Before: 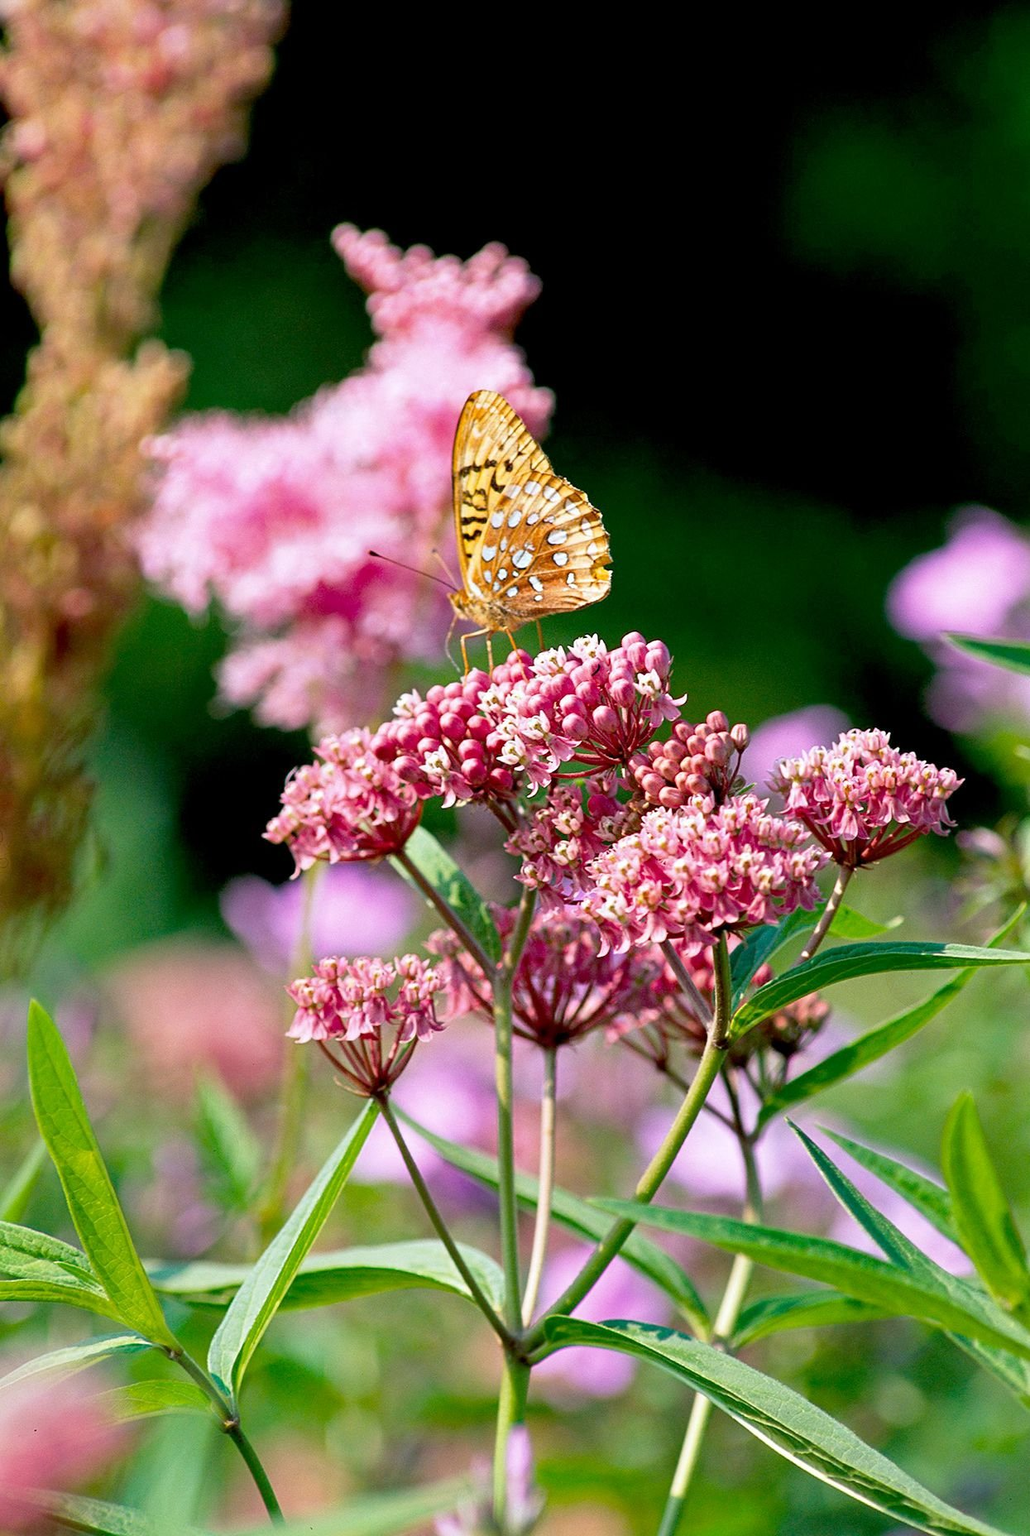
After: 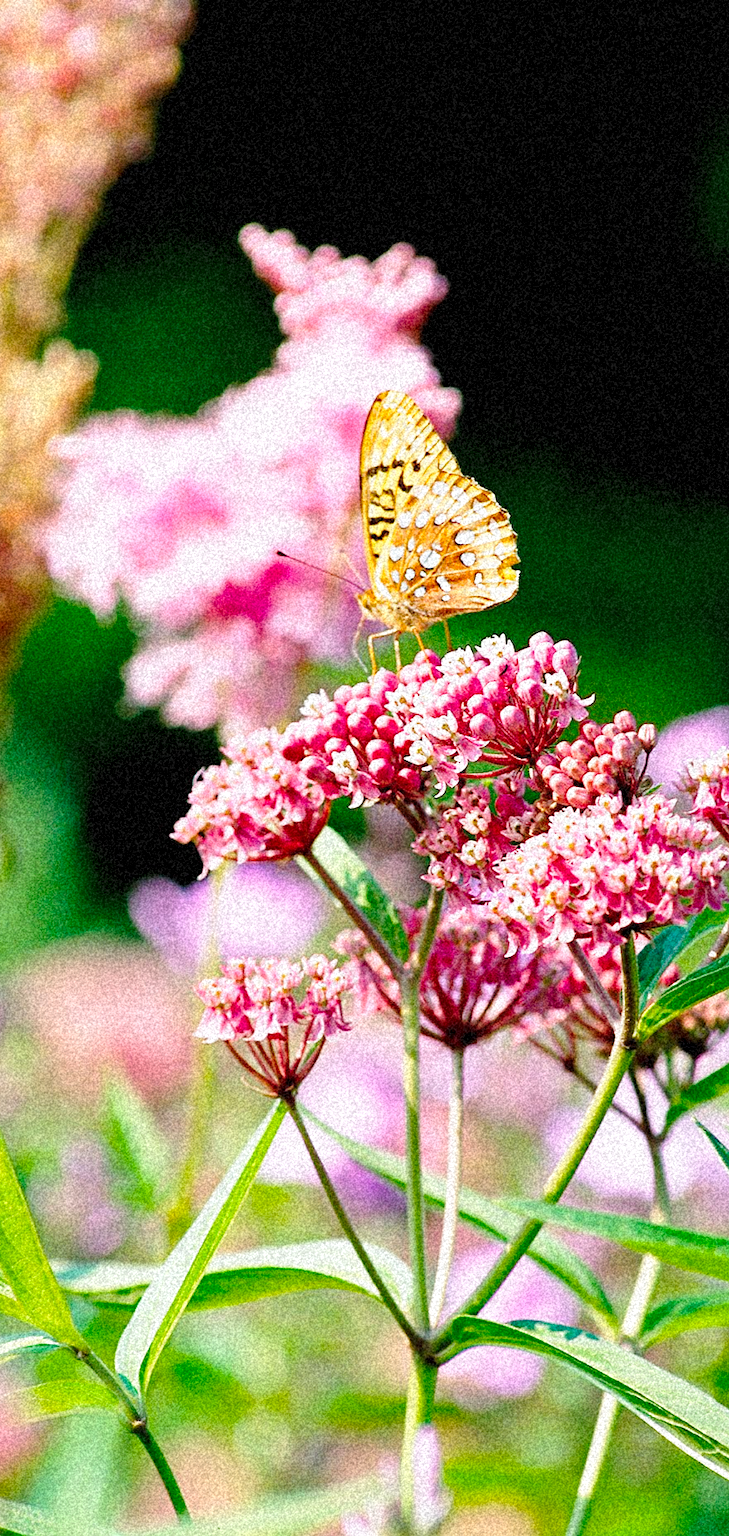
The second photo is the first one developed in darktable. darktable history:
exposure: compensate highlight preservation false
crop and rotate: left 9.061%, right 20.142%
grain: coarseness 46.9 ISO, strength 50.21%, mid-tones bias 0%
base curve: curves: ch0 [(0, 0) (0.028, 0.03) (0.121, 0.232) (0.46, 0.748) (0.859, 0.968) (1, 1)], preserve colors none
